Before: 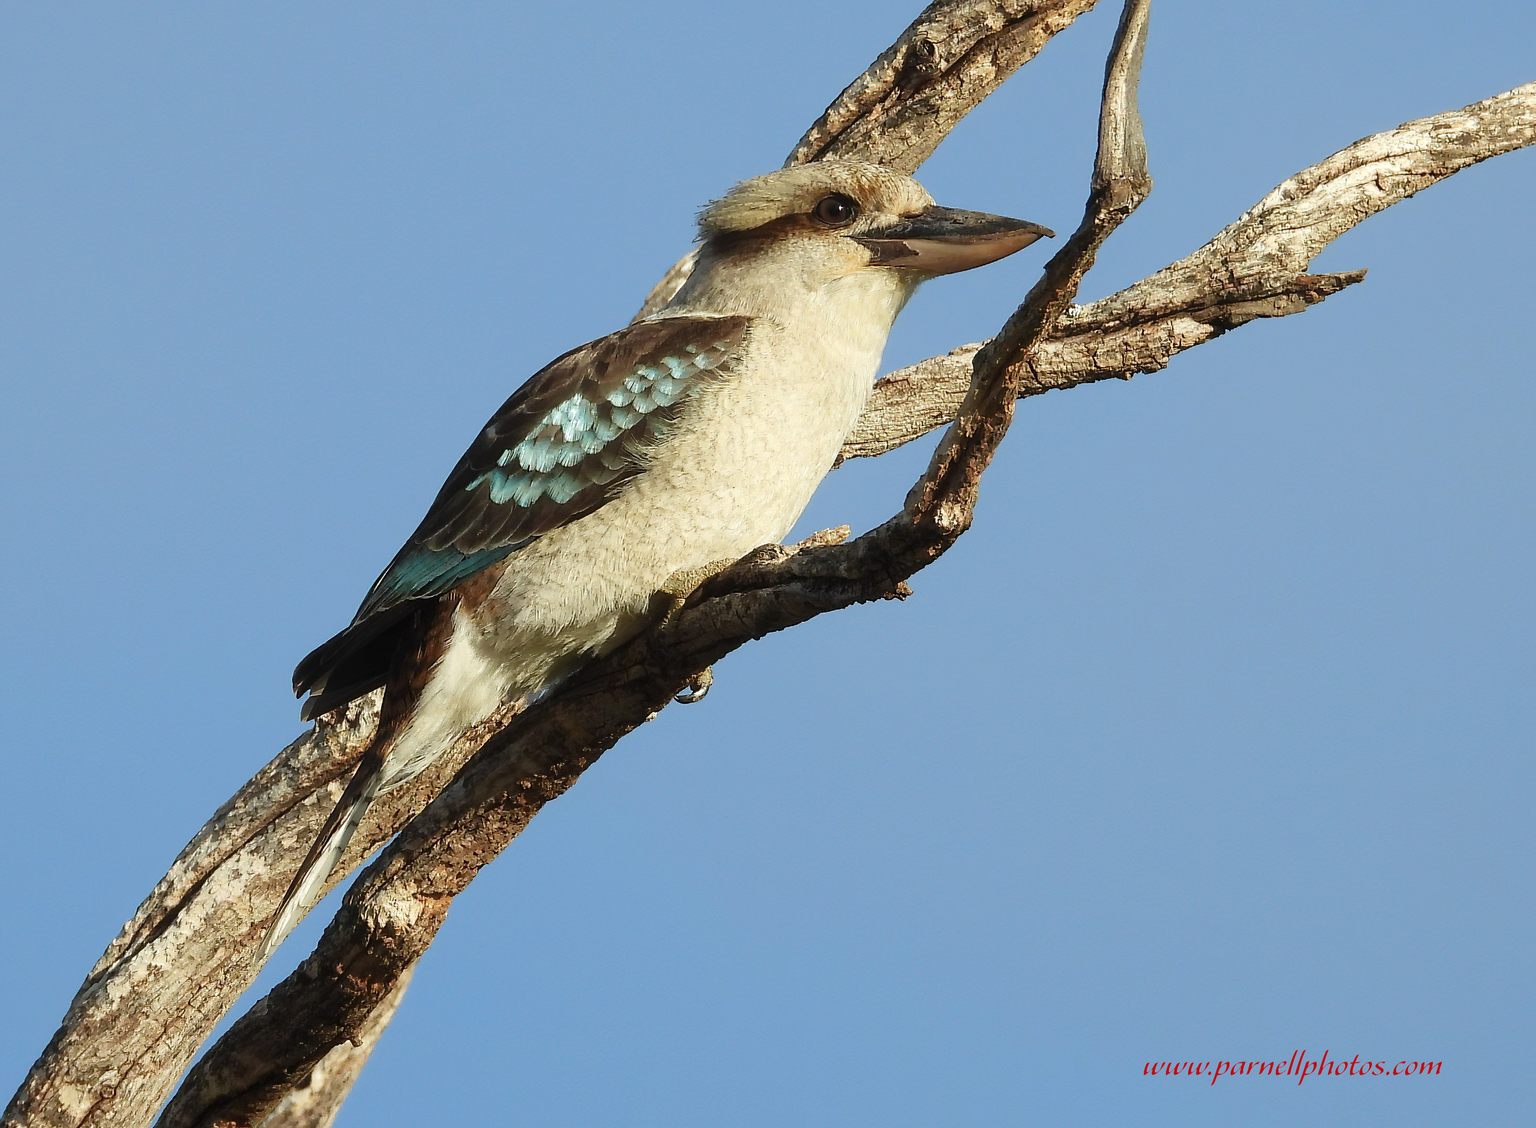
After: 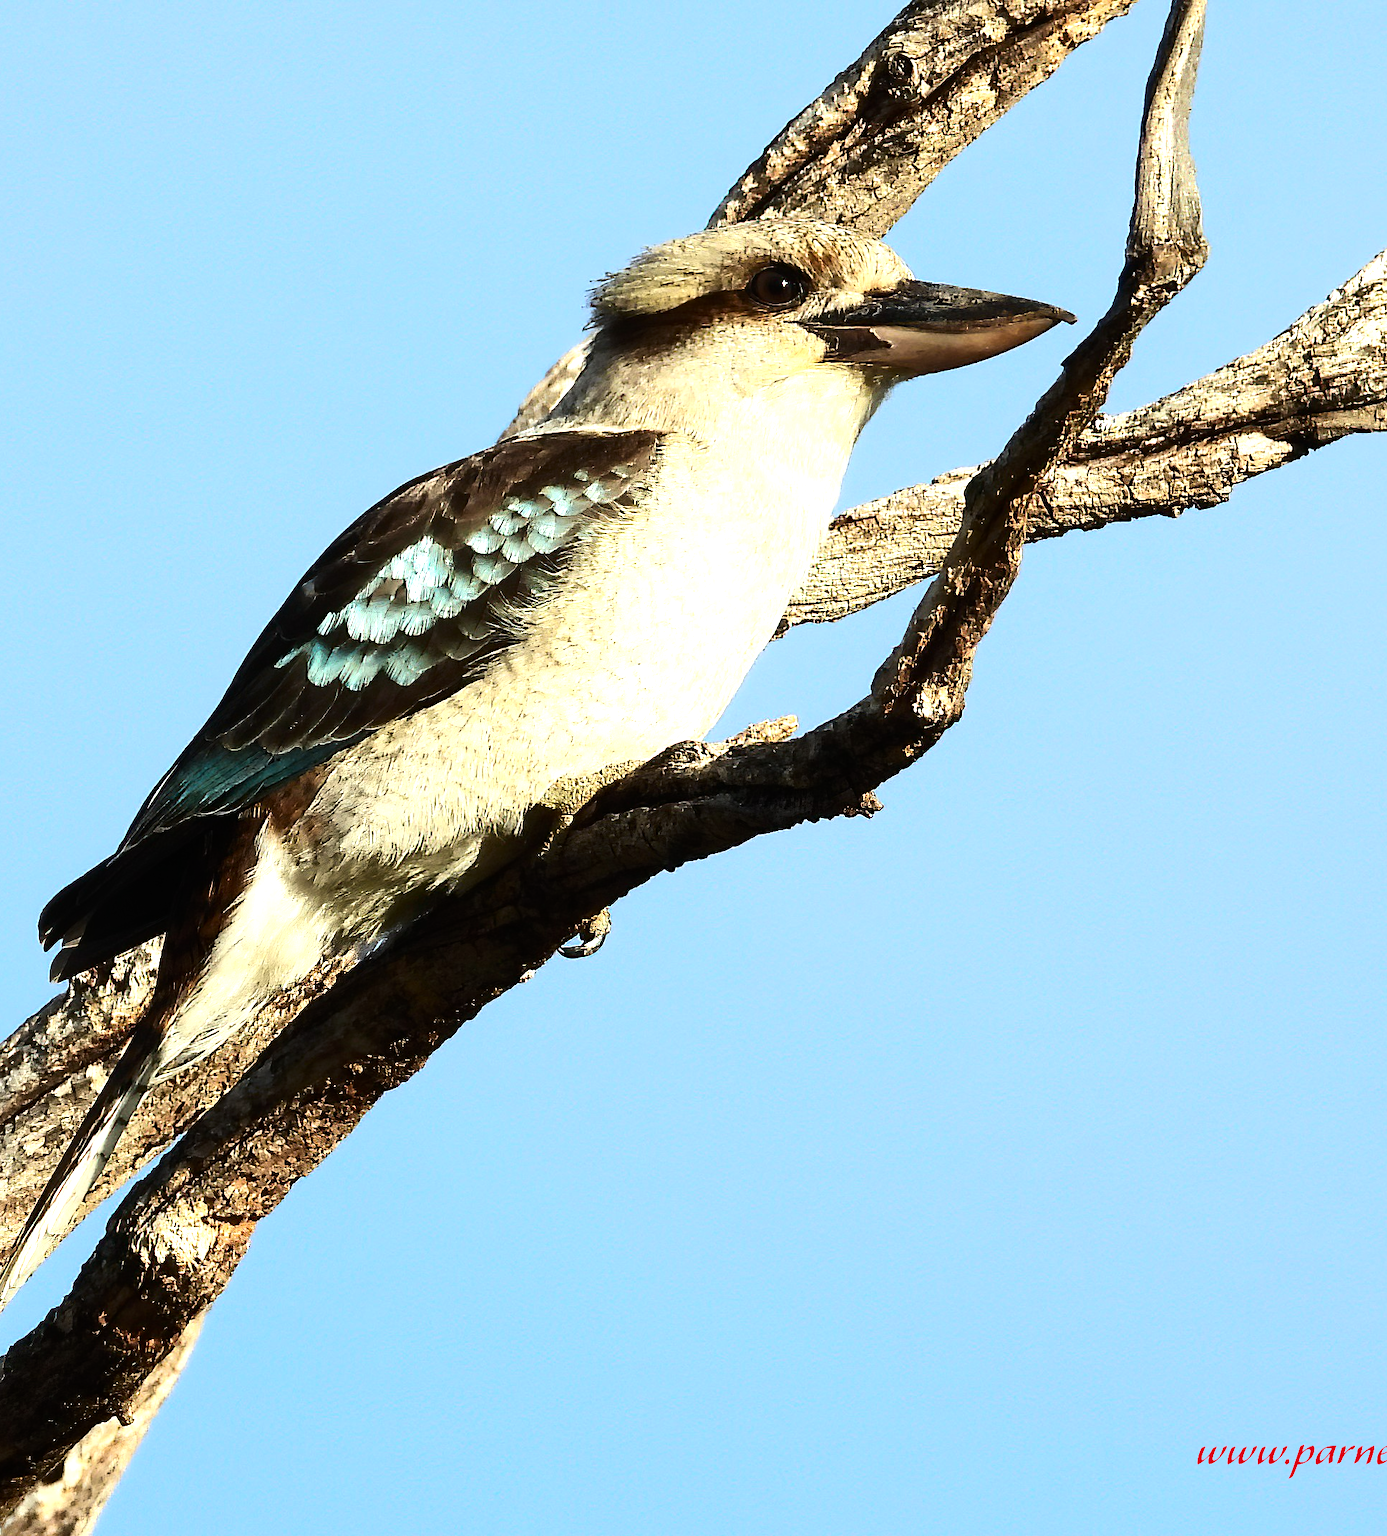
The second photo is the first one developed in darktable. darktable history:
tone equalizer: -8 EV -1.12 EV, -7 EV -0.981 EV, -6 EV -0.844 EV, -5 EV -0.568 EV, -3 EV 0.603 EV, -2 EV 0.881 EV, -1 EV 1.01 EV, +0 EV 1.08 EV, edges refinement/feathering 500, mask exposure compensation -1.57 EV, preserve details no
contrast brightness saturation: contrast 0.155, brightness -0.01, saturation 0.095
crop: left 17.22%, right 16.45%
